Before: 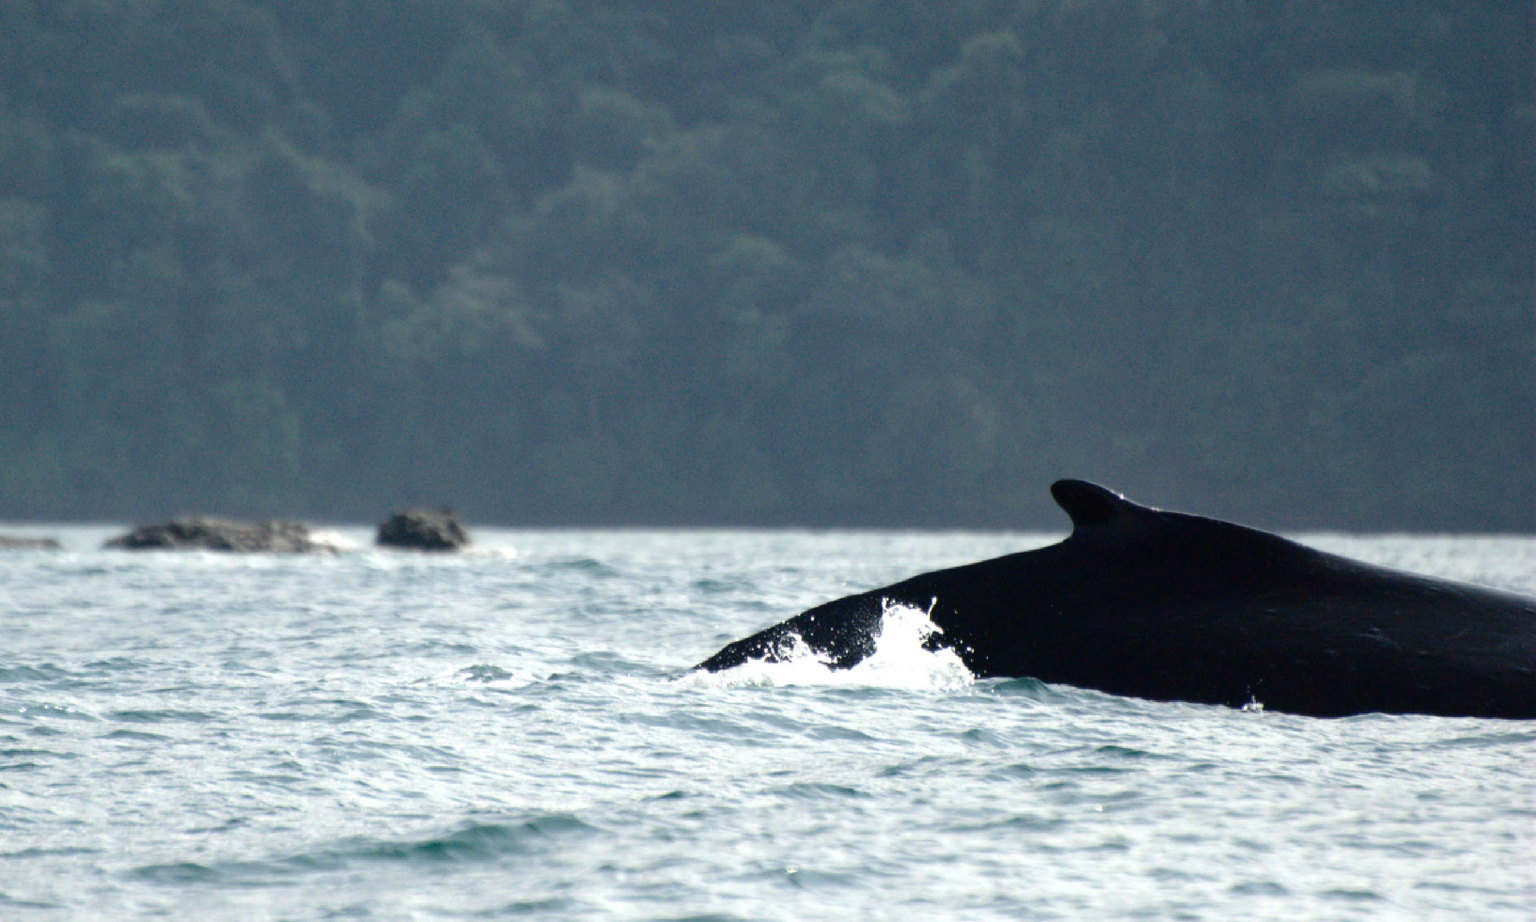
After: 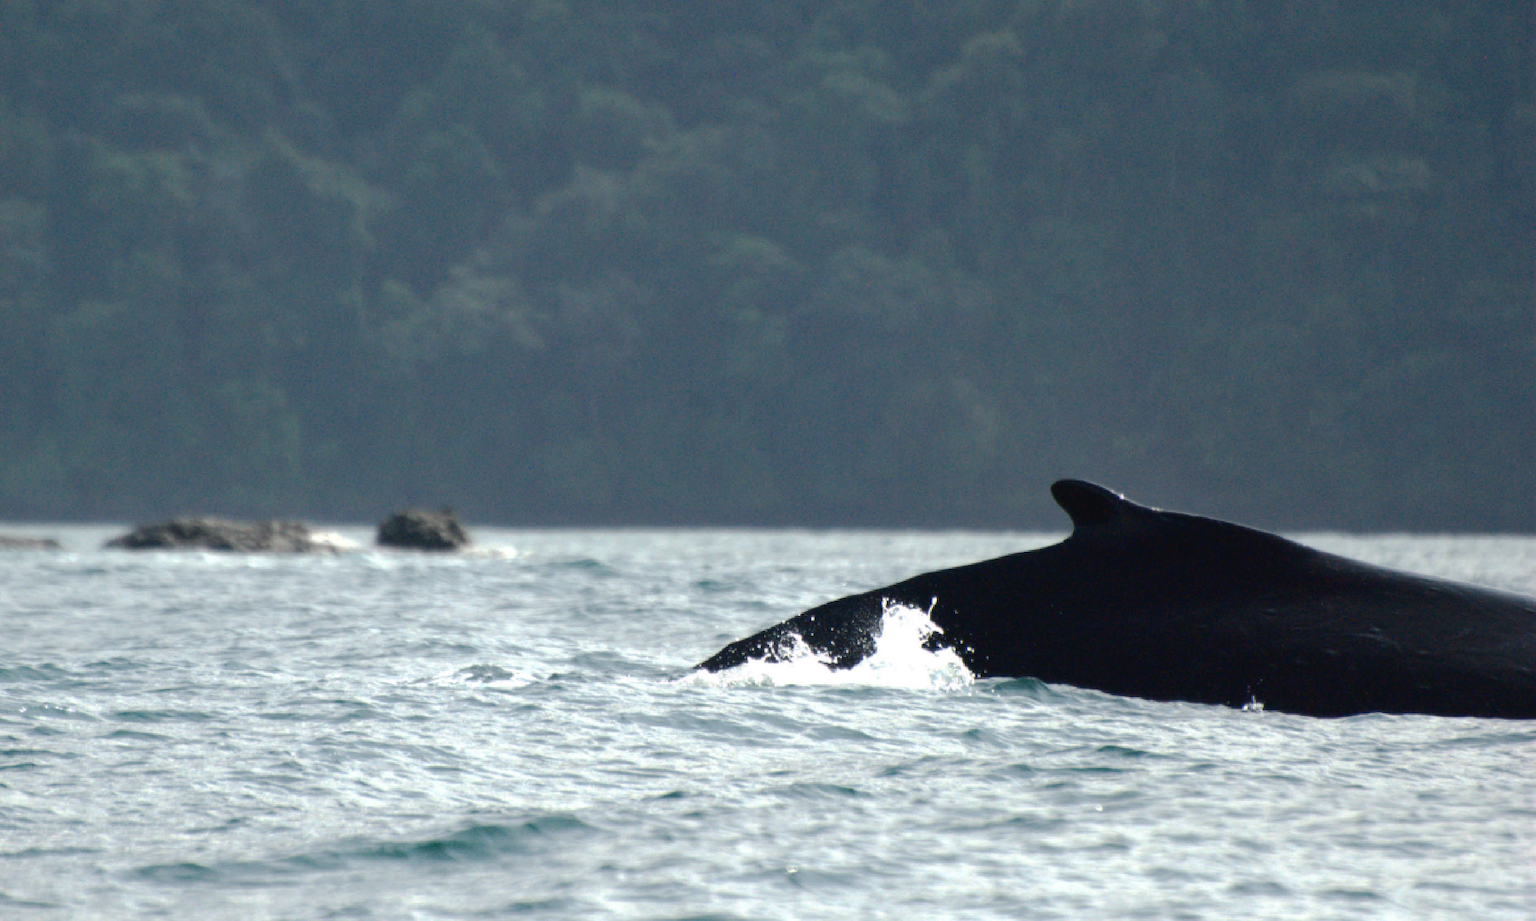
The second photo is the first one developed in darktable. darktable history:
tone curve: curves: ch0 [(0, 0) (0.003, 0.027) (0.011, 0.03) (0.025, 0.04) (0.044, 0.063) (0.069, 0.093) (0.1, 0.125) (0.136, 0.153) (0.177, 0.191) (0.224, 0.232) (0.277, 0.279) (0.335, 0.333) (0.399, 0.39) (0.468, 0.457) (0.543, 0.535) (0.623, 0.611) (0.709, 0.683) (0.801, 0.758) (0.898, 0.853) (1, 1)], preserve colors none
